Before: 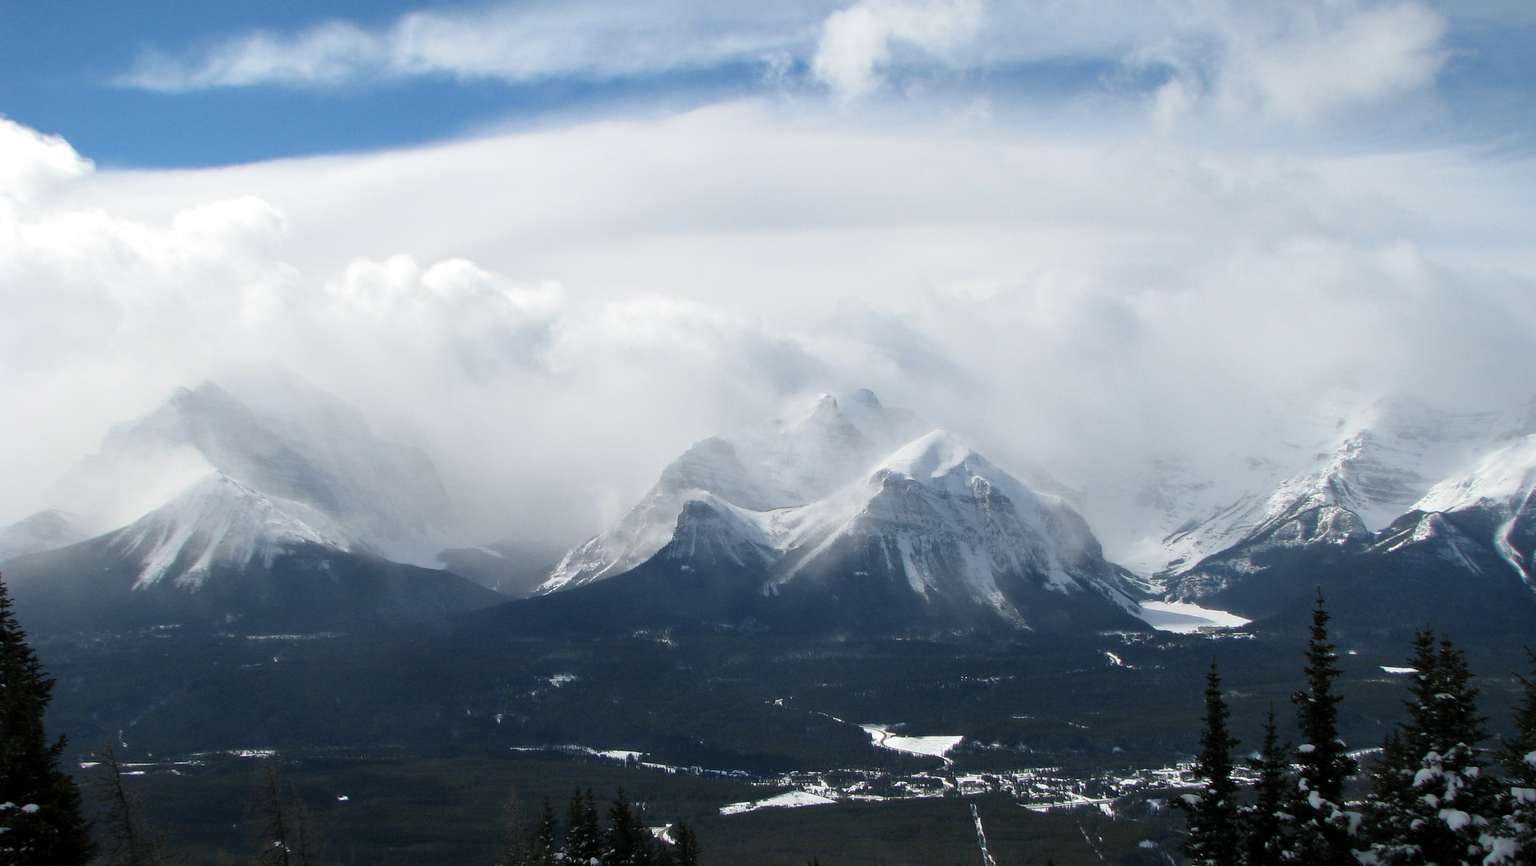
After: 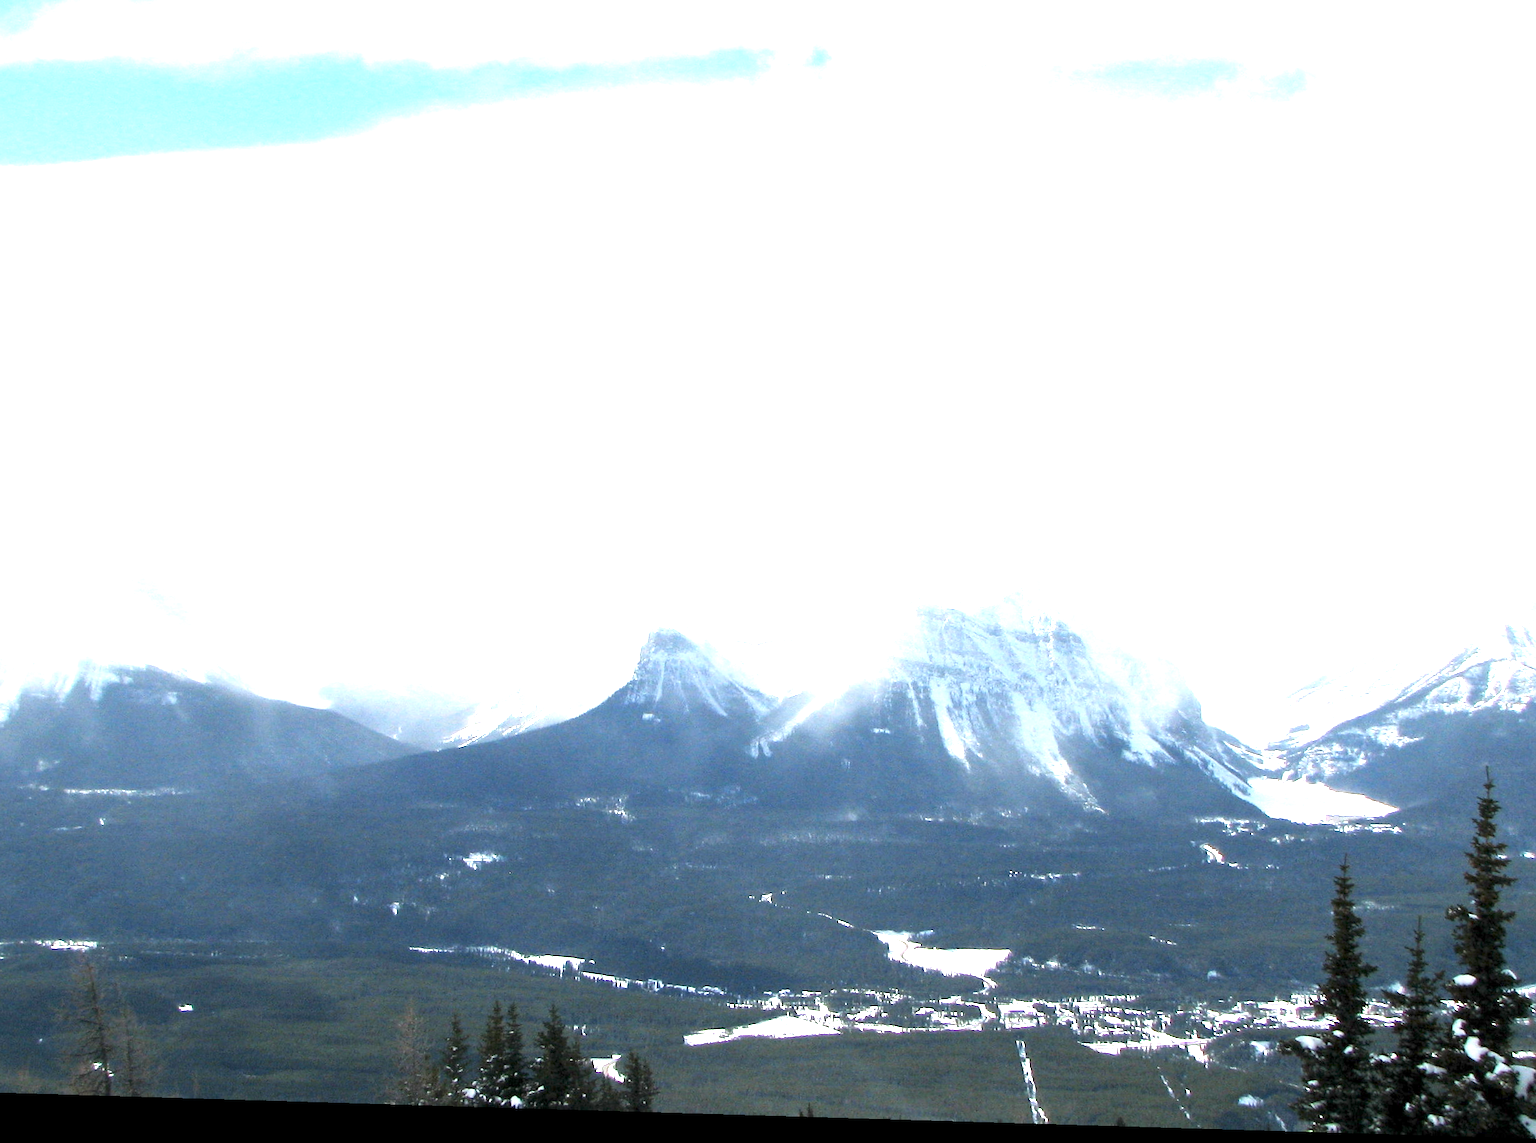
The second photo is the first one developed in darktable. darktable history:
exposure: exposure 2.207 EV, compensate highlight preservation false
rotate and perspective: rotation 1.72°, automatic cropping off
crop and rotate: left 13.15%, top 5.251%, right 12.609%
